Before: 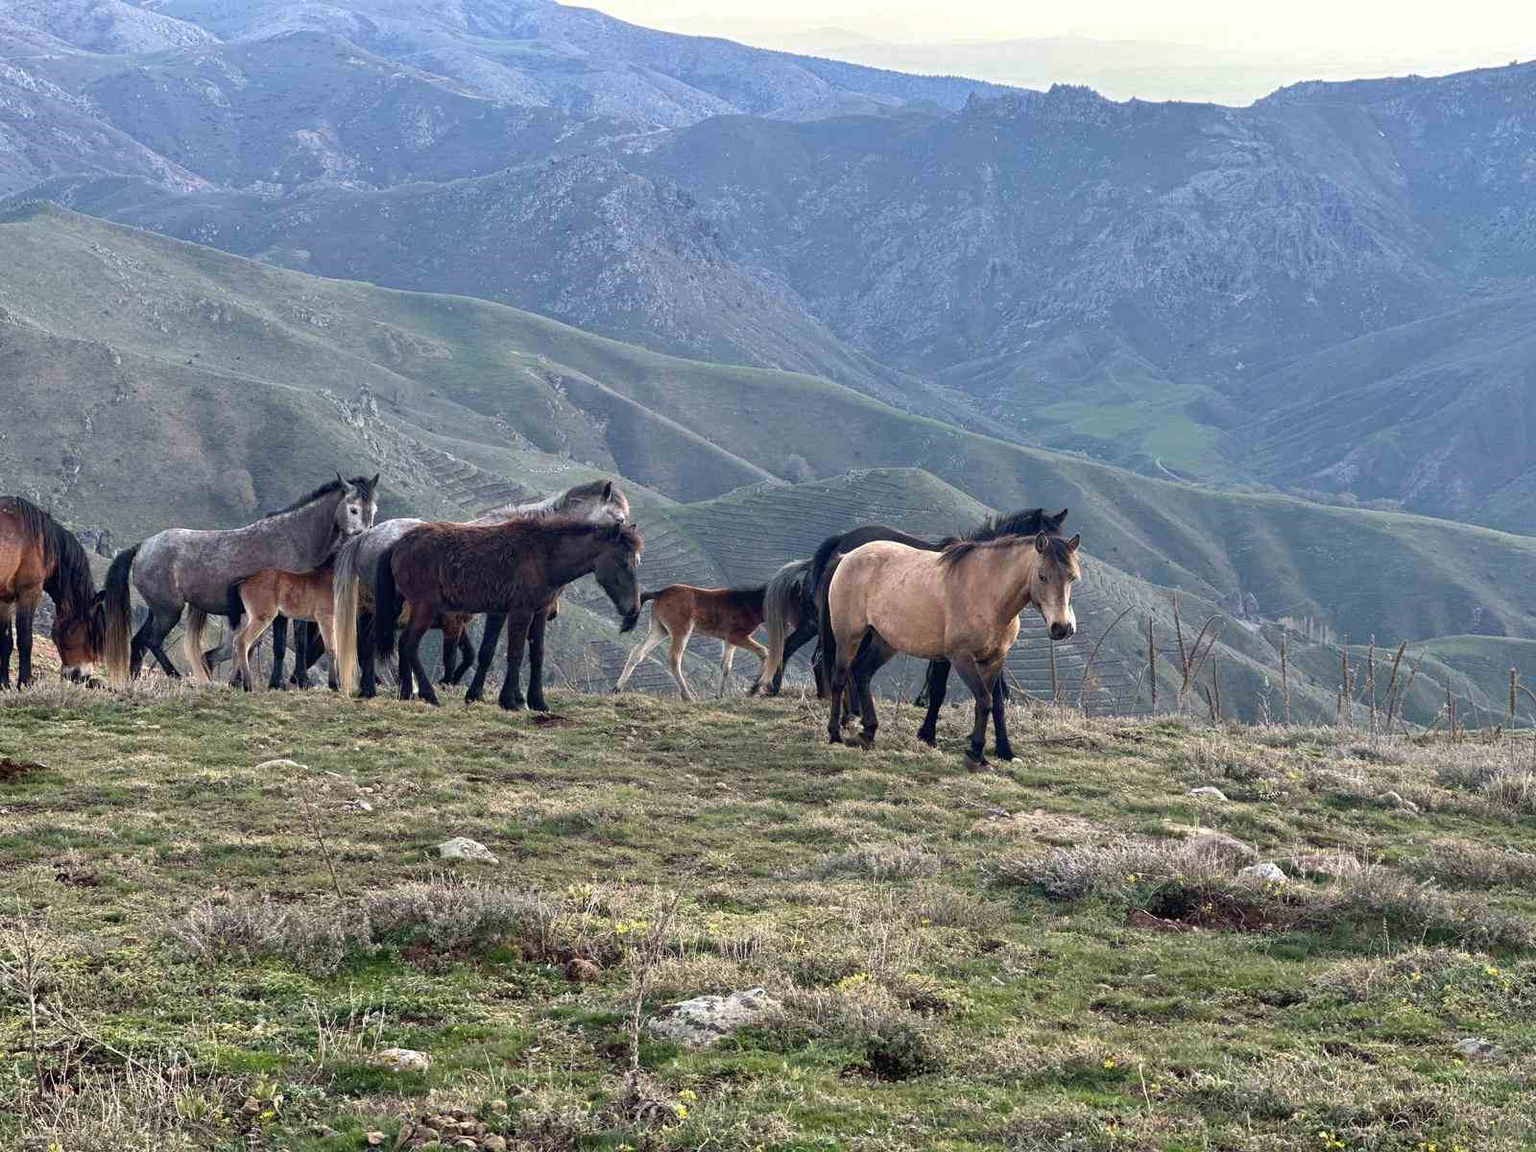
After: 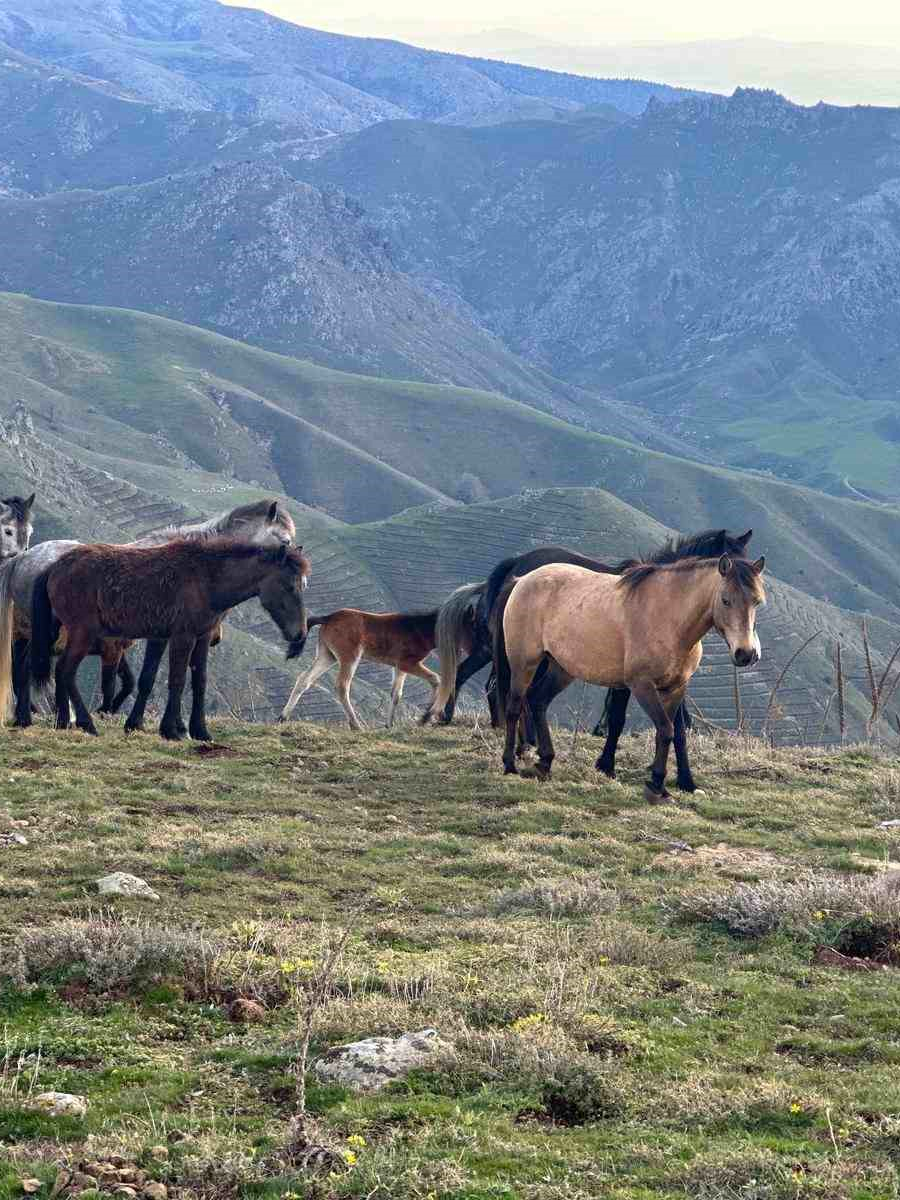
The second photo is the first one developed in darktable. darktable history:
crop and rotate: left 22.516%, right 21.234%
contrast brightness saturation: saturation 0.18
